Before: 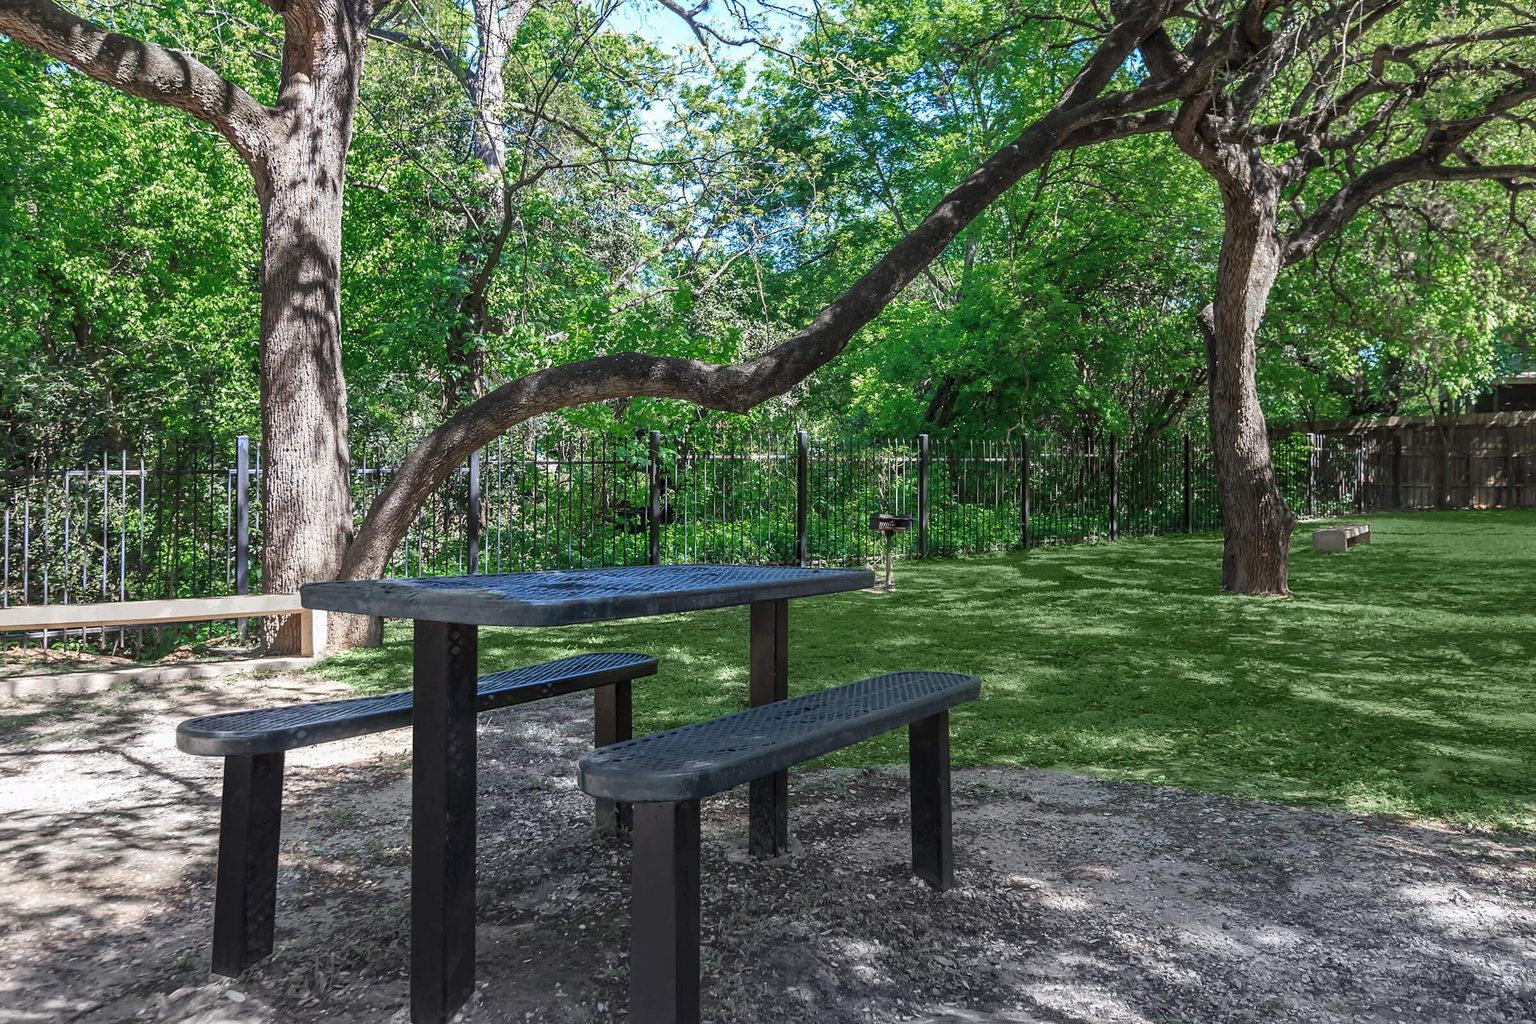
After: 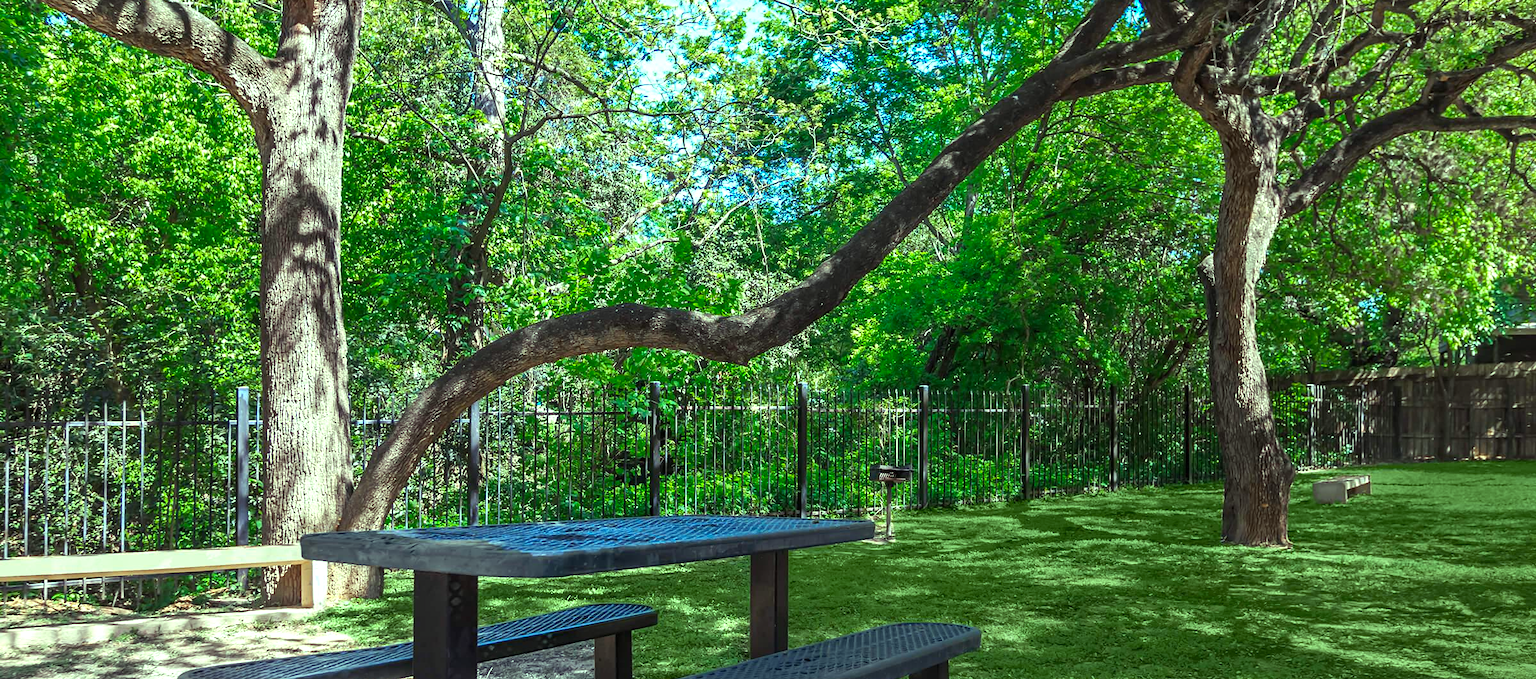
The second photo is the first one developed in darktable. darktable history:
crop and rotate: top 4.869%, bottom 28.794%
color balance rgb: power › hue 329.72°, highlights gain › luminance 15.143%, highlights gain › chroma 6.95%, highlights gain › hue 125.06°, perceptual saturation grading › global saturation 19.623%, perceptual brilliance grading › highlights 7.92%, perceptual brilliance grading › mid-tones 4.27%, perceptual brilliance grading › shadows 2.227%, global vibrance 15.303%
